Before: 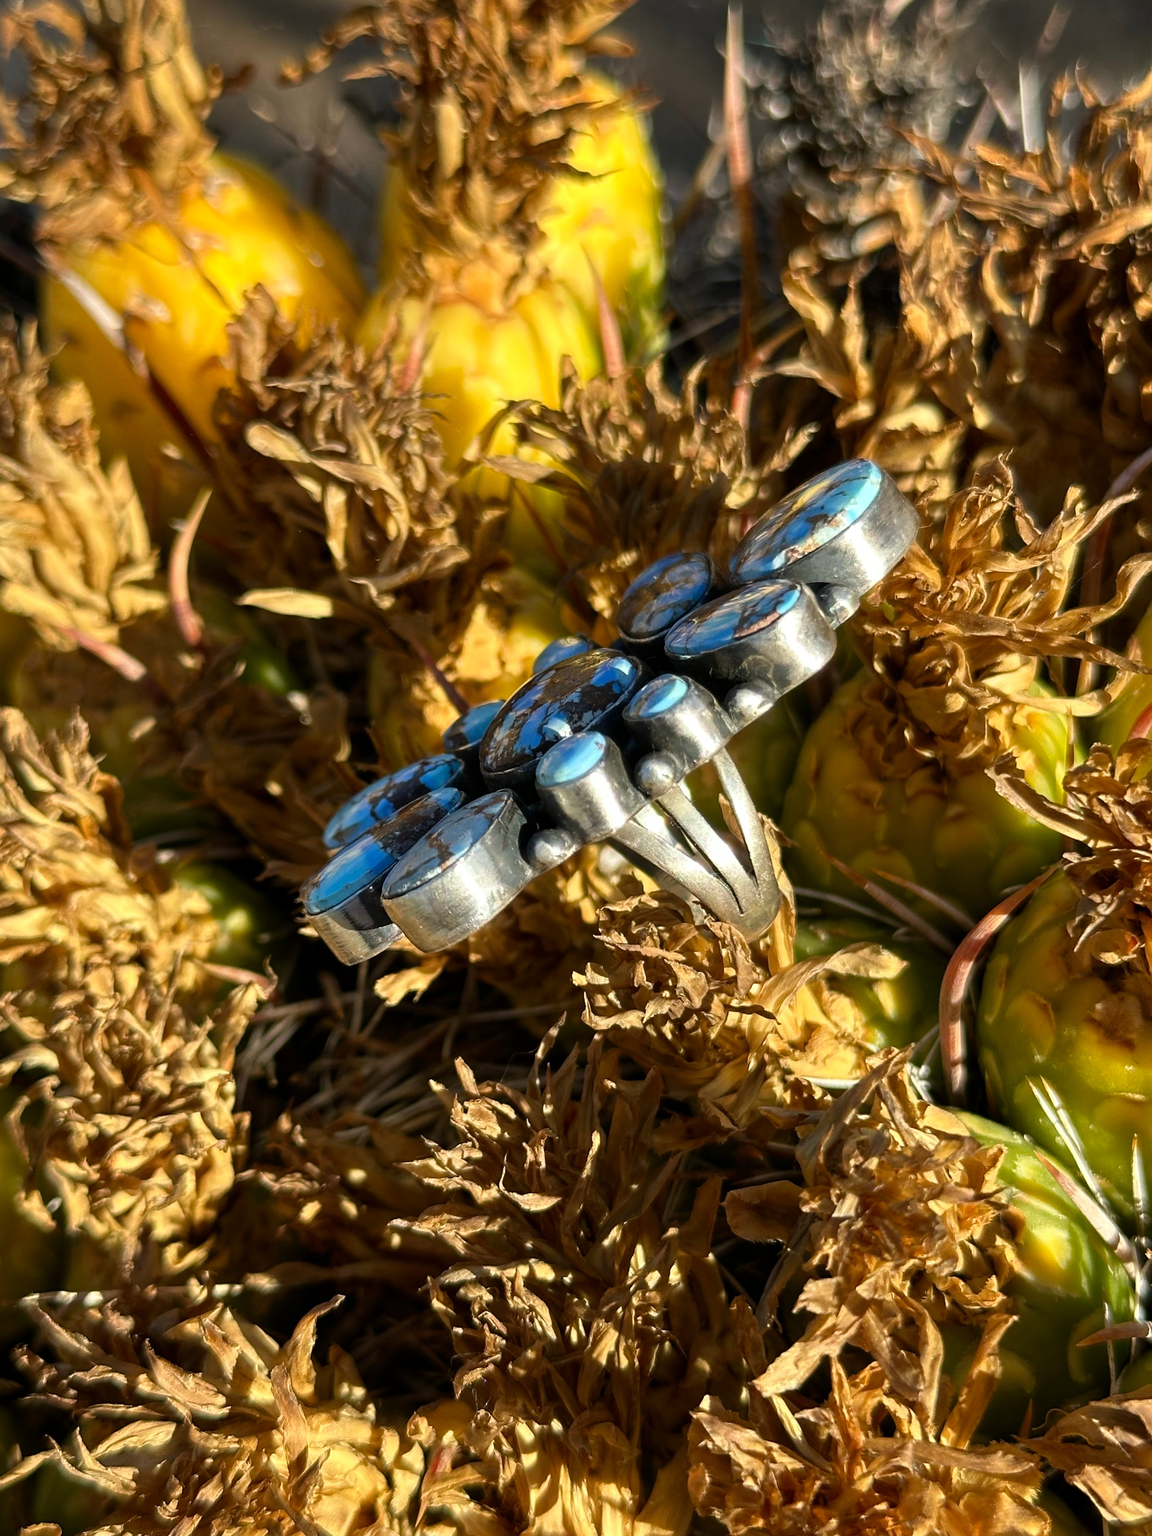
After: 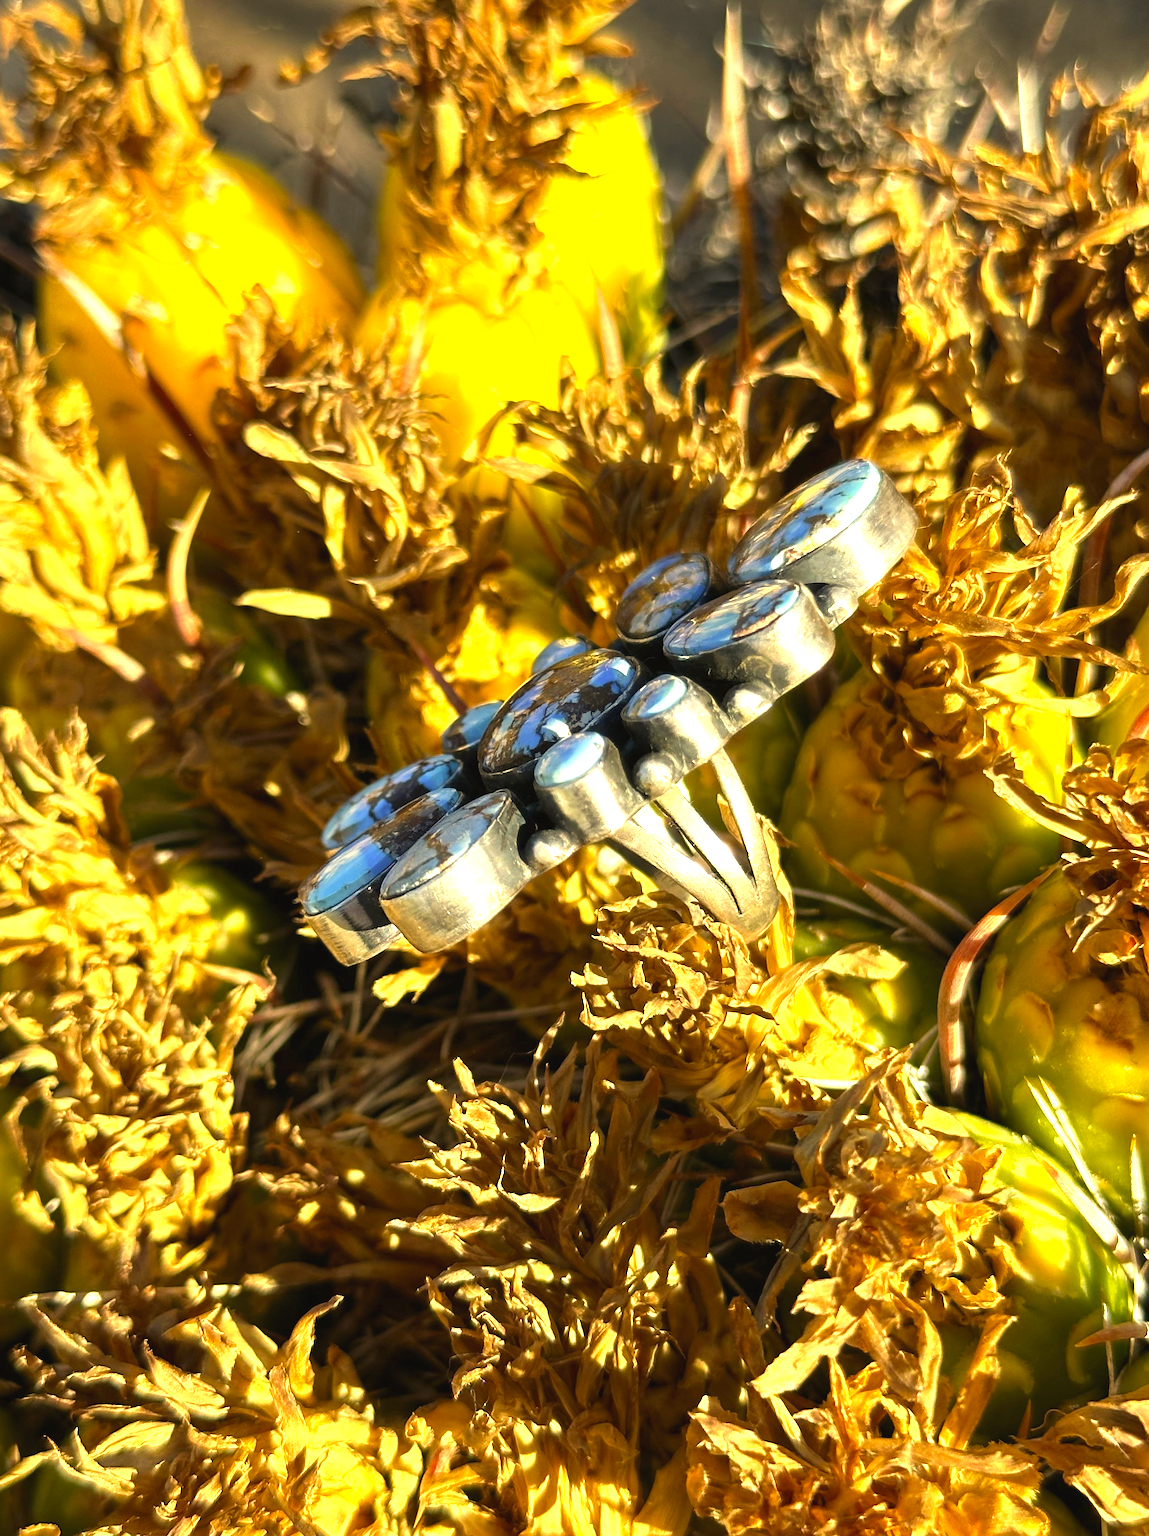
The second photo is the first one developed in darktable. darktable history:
crop: left 0.172%
color correction: highlights a* 2.63, highlights b* 22.81
exposure: black level correction -0.002, exposure 1.113 EV, compensate highlight preservation false
